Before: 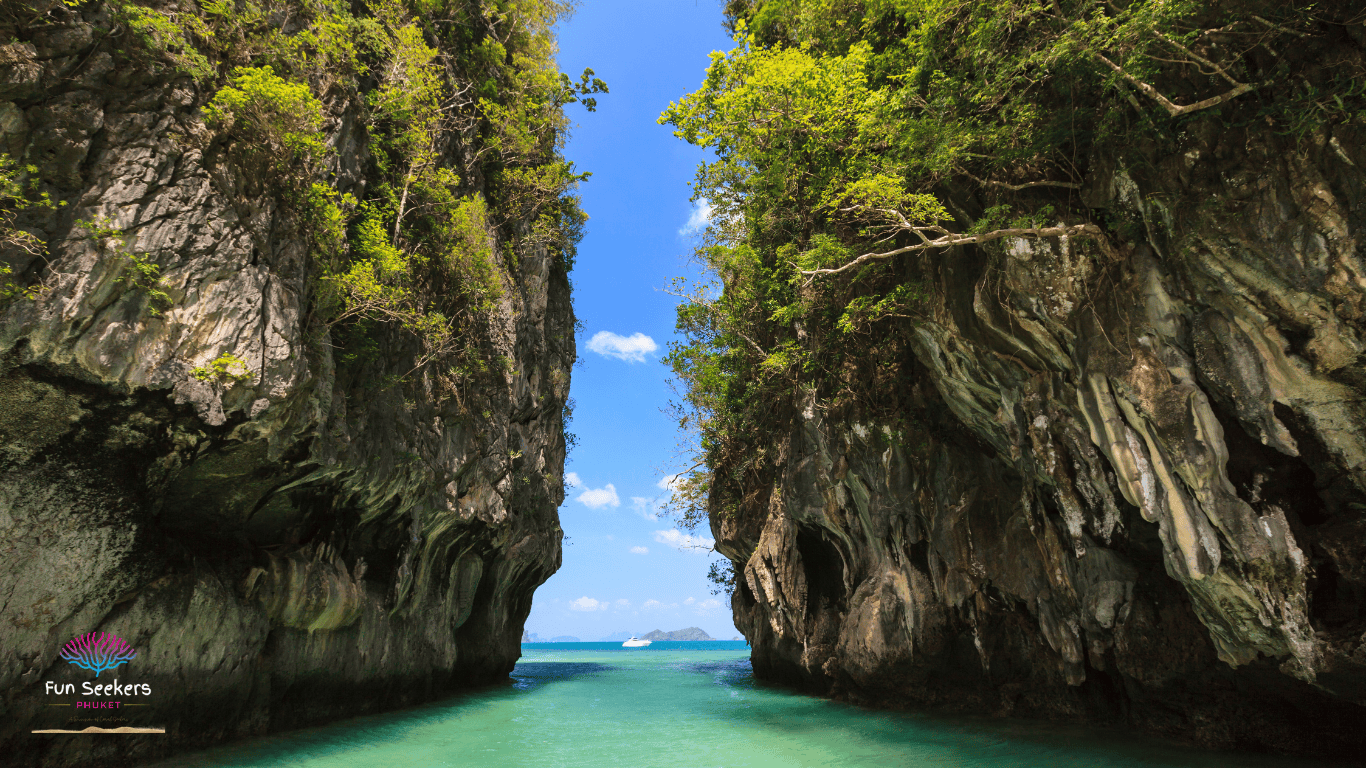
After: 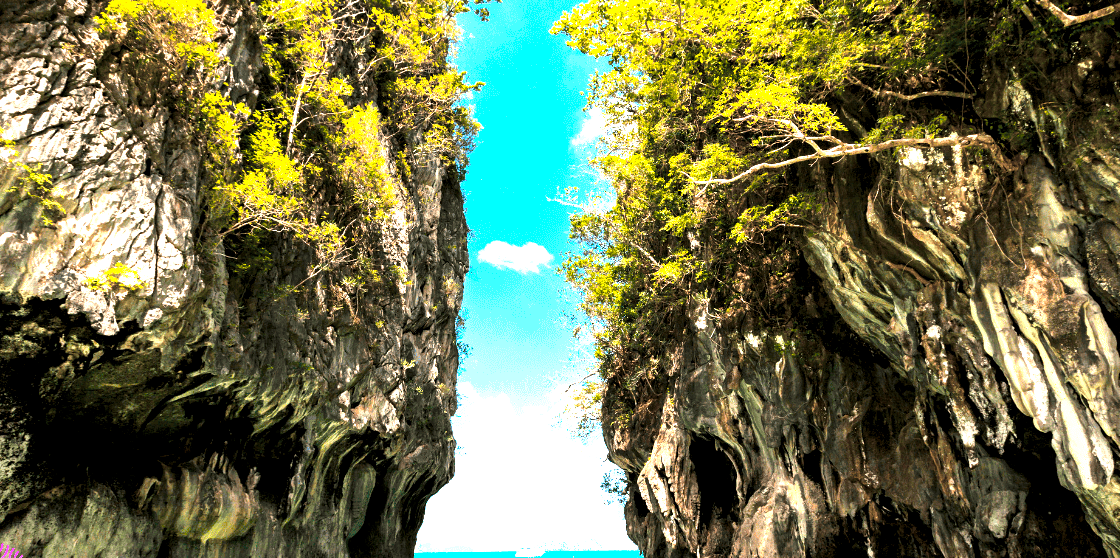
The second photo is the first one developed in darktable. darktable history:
crop: left 7.856%, top 11.836%, right 10.12%, bottom 15.387%
levels: levels [0.116, 0.574, 1]
color zones: curves: ch1 [(0.239, 0.552) (0.75, 0.5)]; ch2 [(0.25, 0.462) (0.749, 0.457)], mix 25.94%
exposure: black level correction 0.005, exposure 2.084 EV, compensate highlight preservation false
